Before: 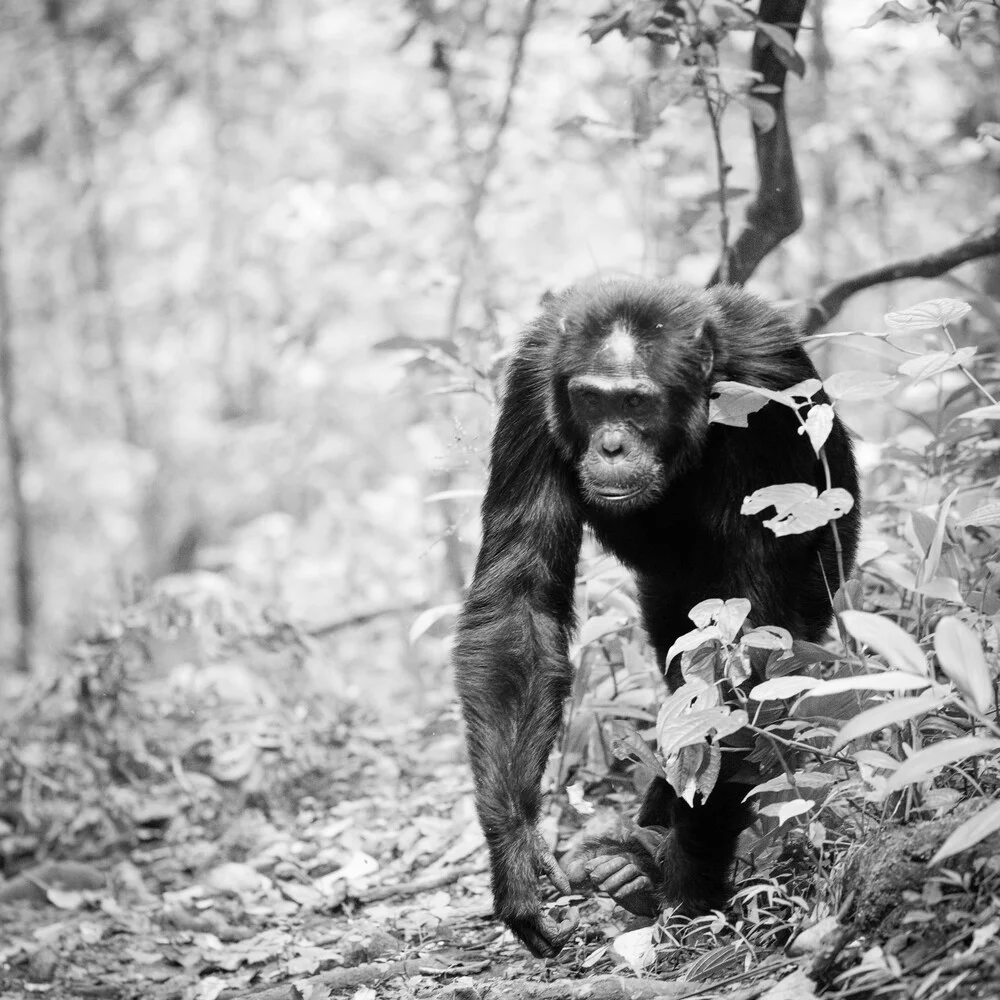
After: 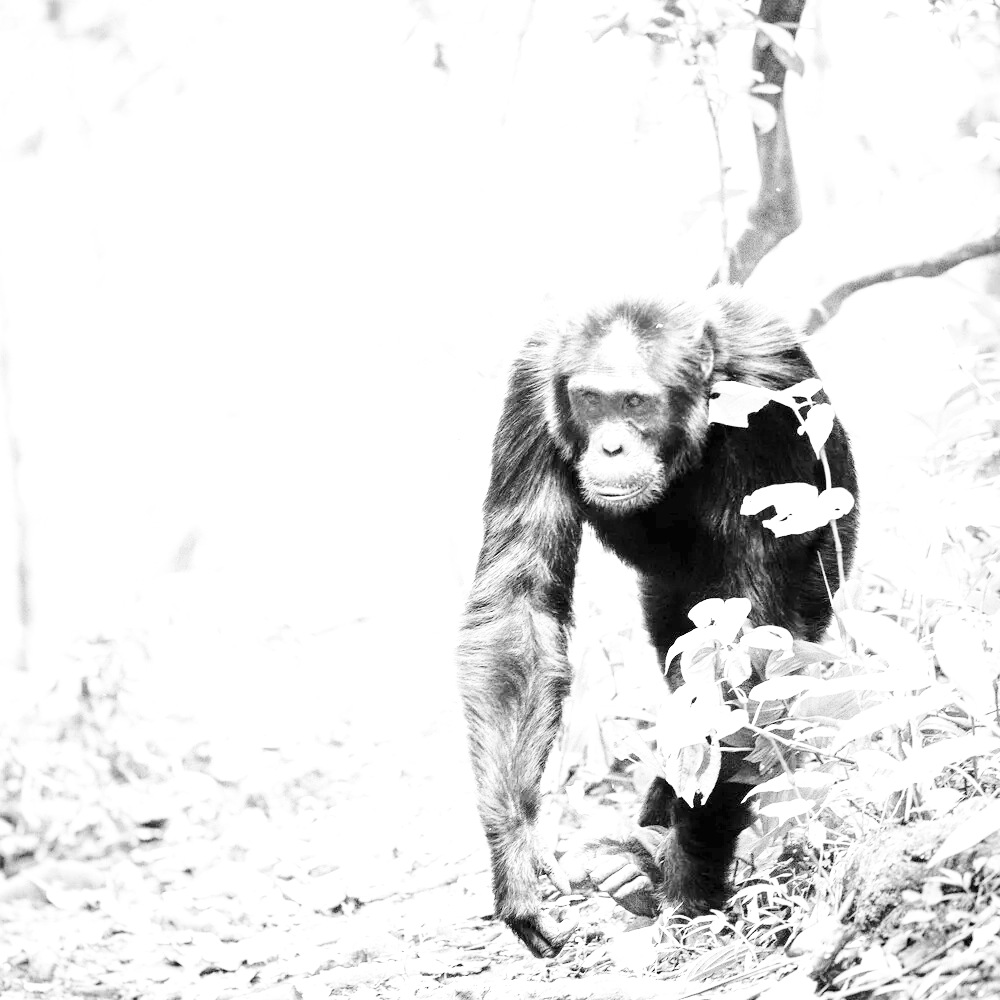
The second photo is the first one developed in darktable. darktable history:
filmic rgb: black relative exposure -7.65 EV, white relative exposure 4.56 EV, hardness 3.61, color science v6 (2022)
exposure: exposure 3 EV, compensate highlight preservation false
tone equalizer: -8 EV -0.417 EV, -7 EV -0.389 EV, -6 EV -0.333 EV, -5 EV -0.222 EV, -3 EV 0.222 EV, -2 EV 0.333 EV, -1 EV 0.389 EV, +0 EV 0.417 EV, edges refinement/feathering 500, mask exposure compensation -1.57 EV, preserve details no
